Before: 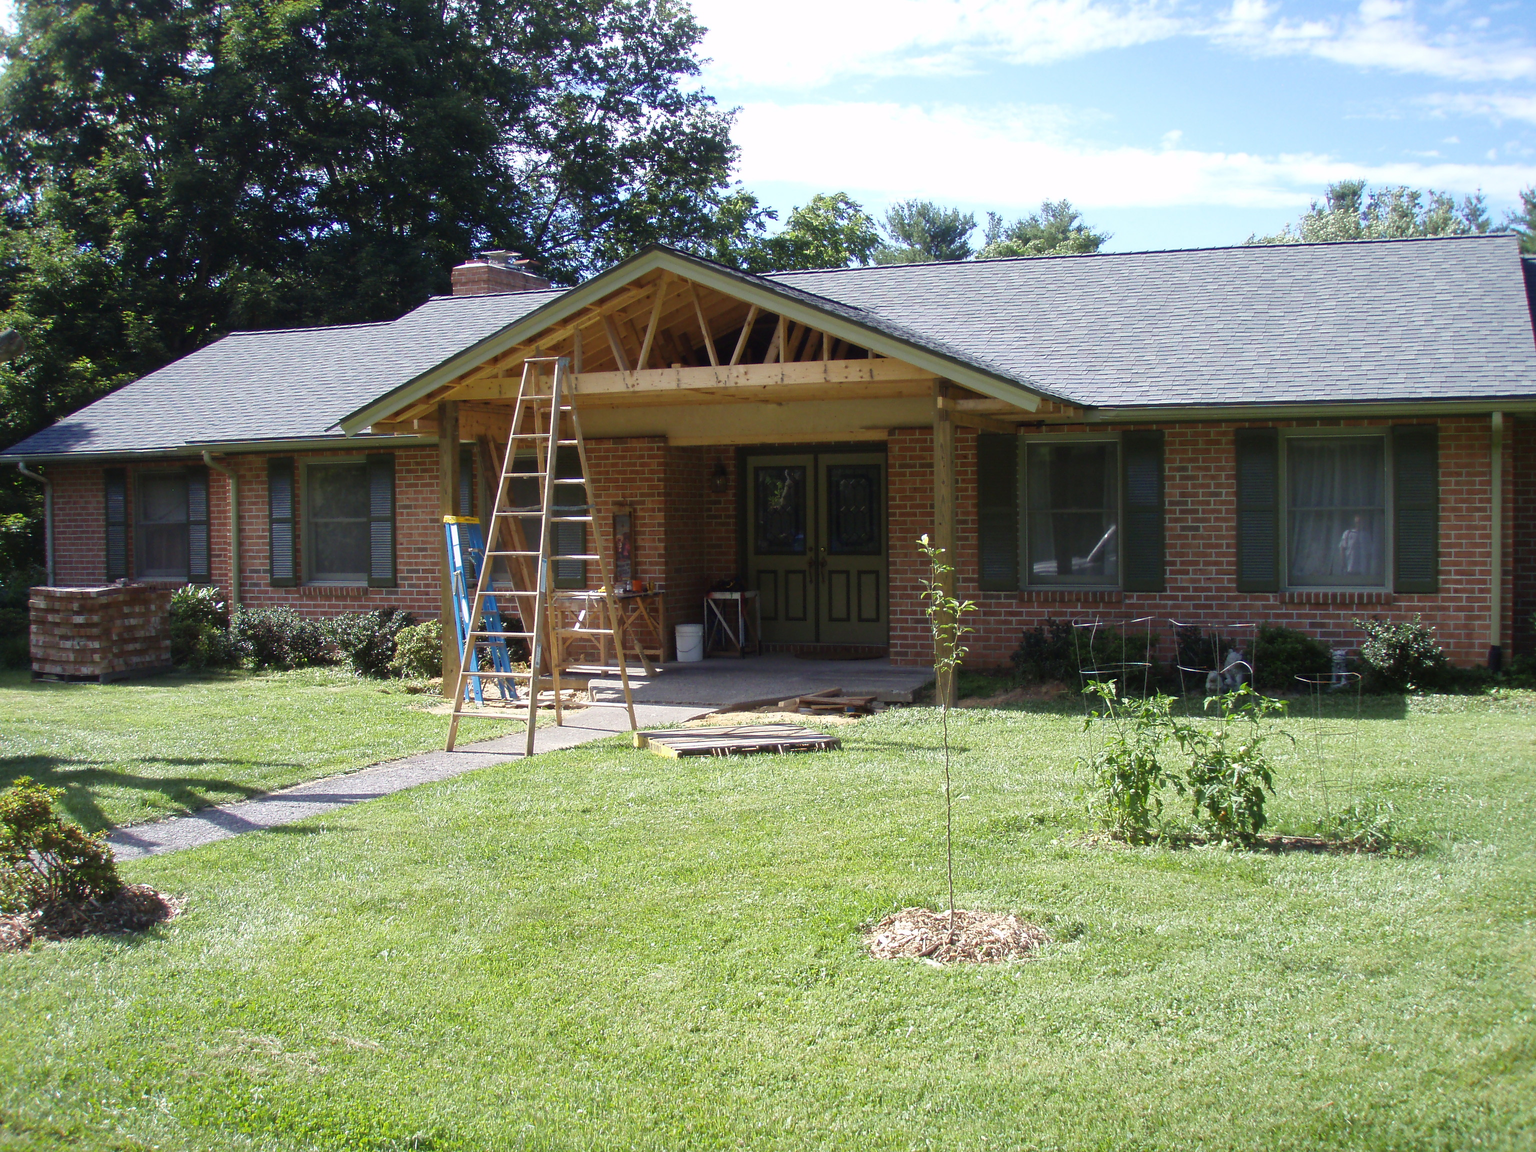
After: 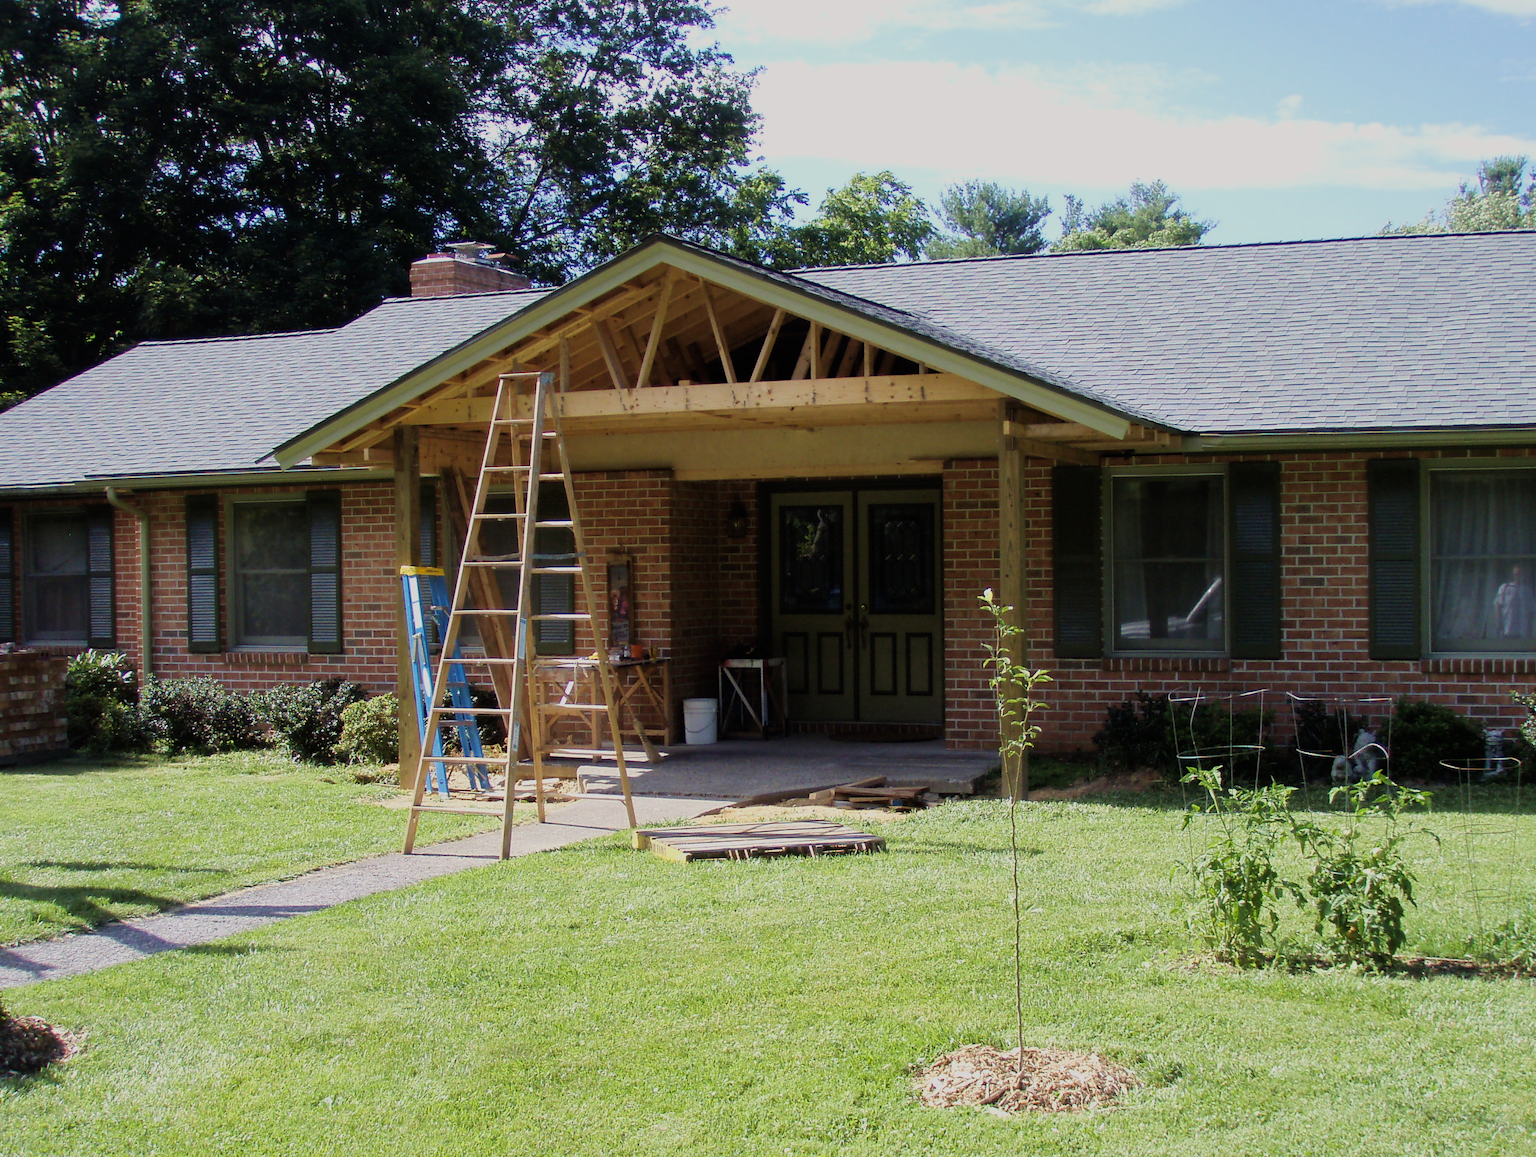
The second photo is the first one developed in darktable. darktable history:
velvia: on, module defaults
crop and rotate: left 7.584%, top 4.568%, right 10.543%, bottom 13.107%
color calibration: gray › normalize channels true, x 0.343, y 0.357, temperature 5118.51 K, gamut compression 0.02
filmic rgb: black relative exposure -7.65 EV, white relative exposure 4.56 EV, hardness 3.61, contrast 1.056
